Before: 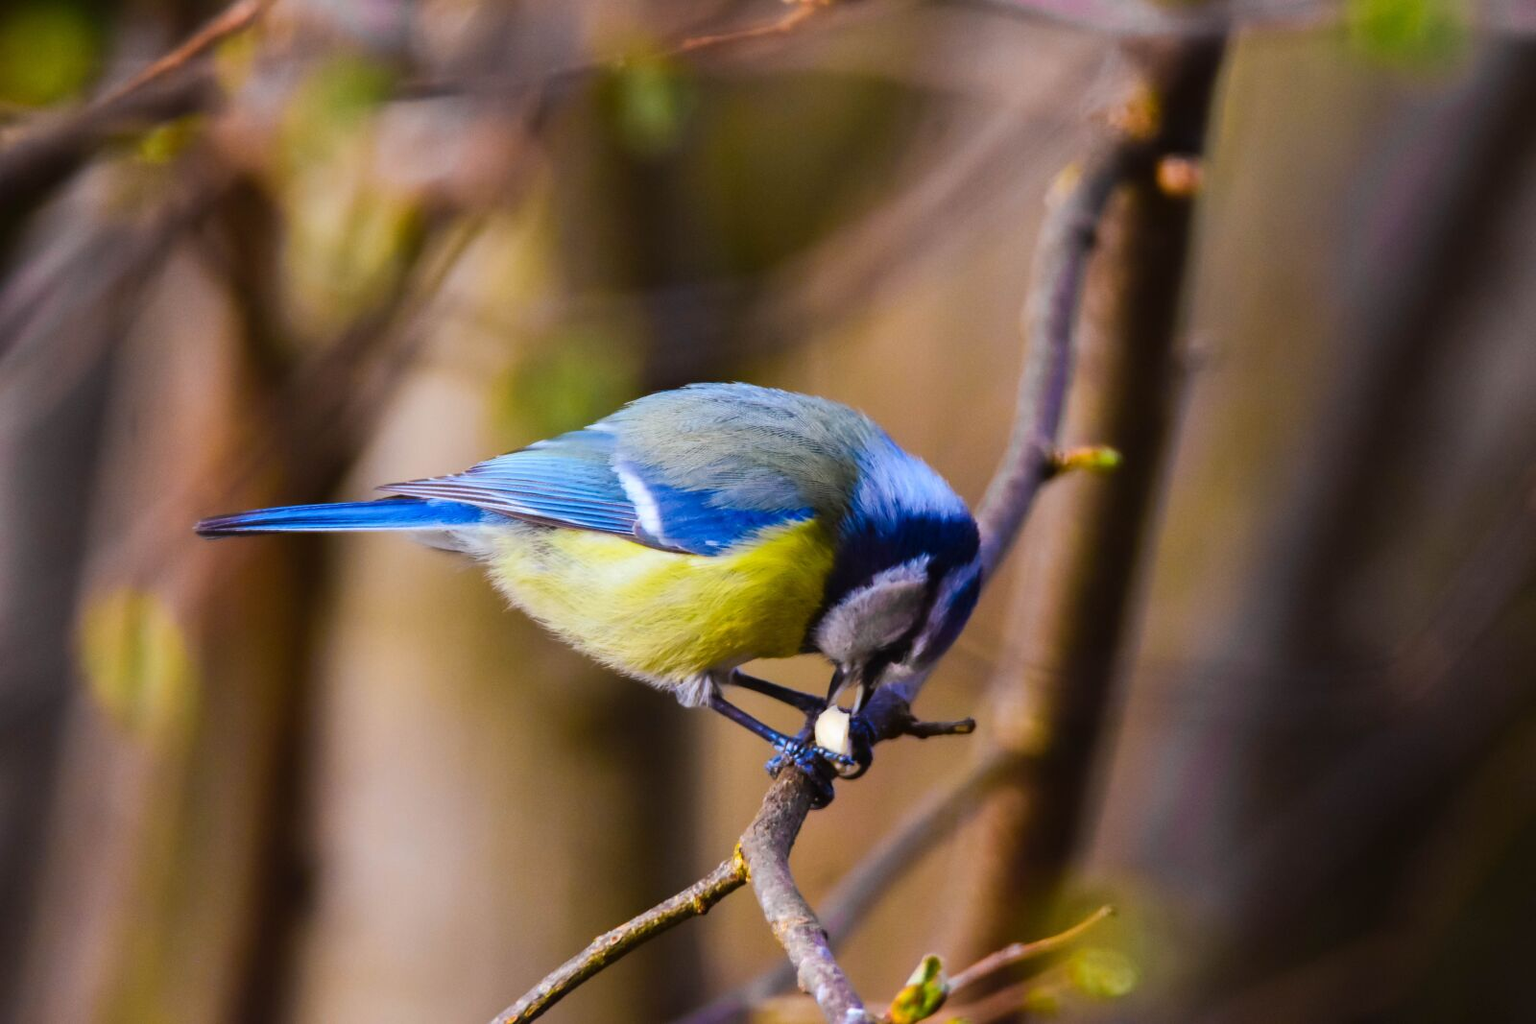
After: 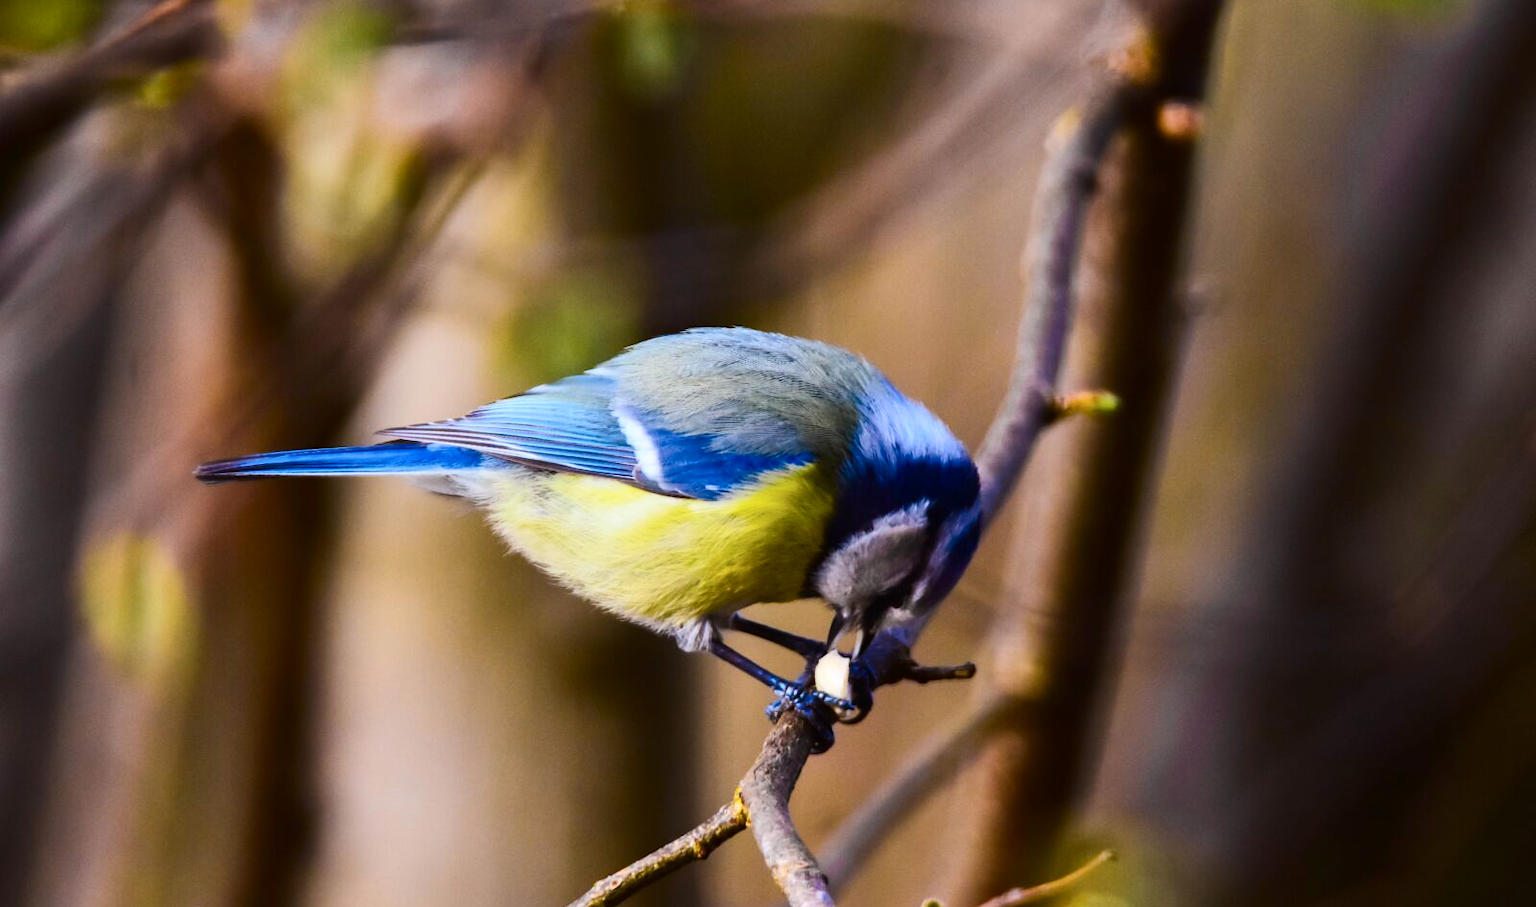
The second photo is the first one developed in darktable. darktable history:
contrast brightness saturation: contrast 0.218
crop and rotate: top 5.458%, bottom 5.923%
